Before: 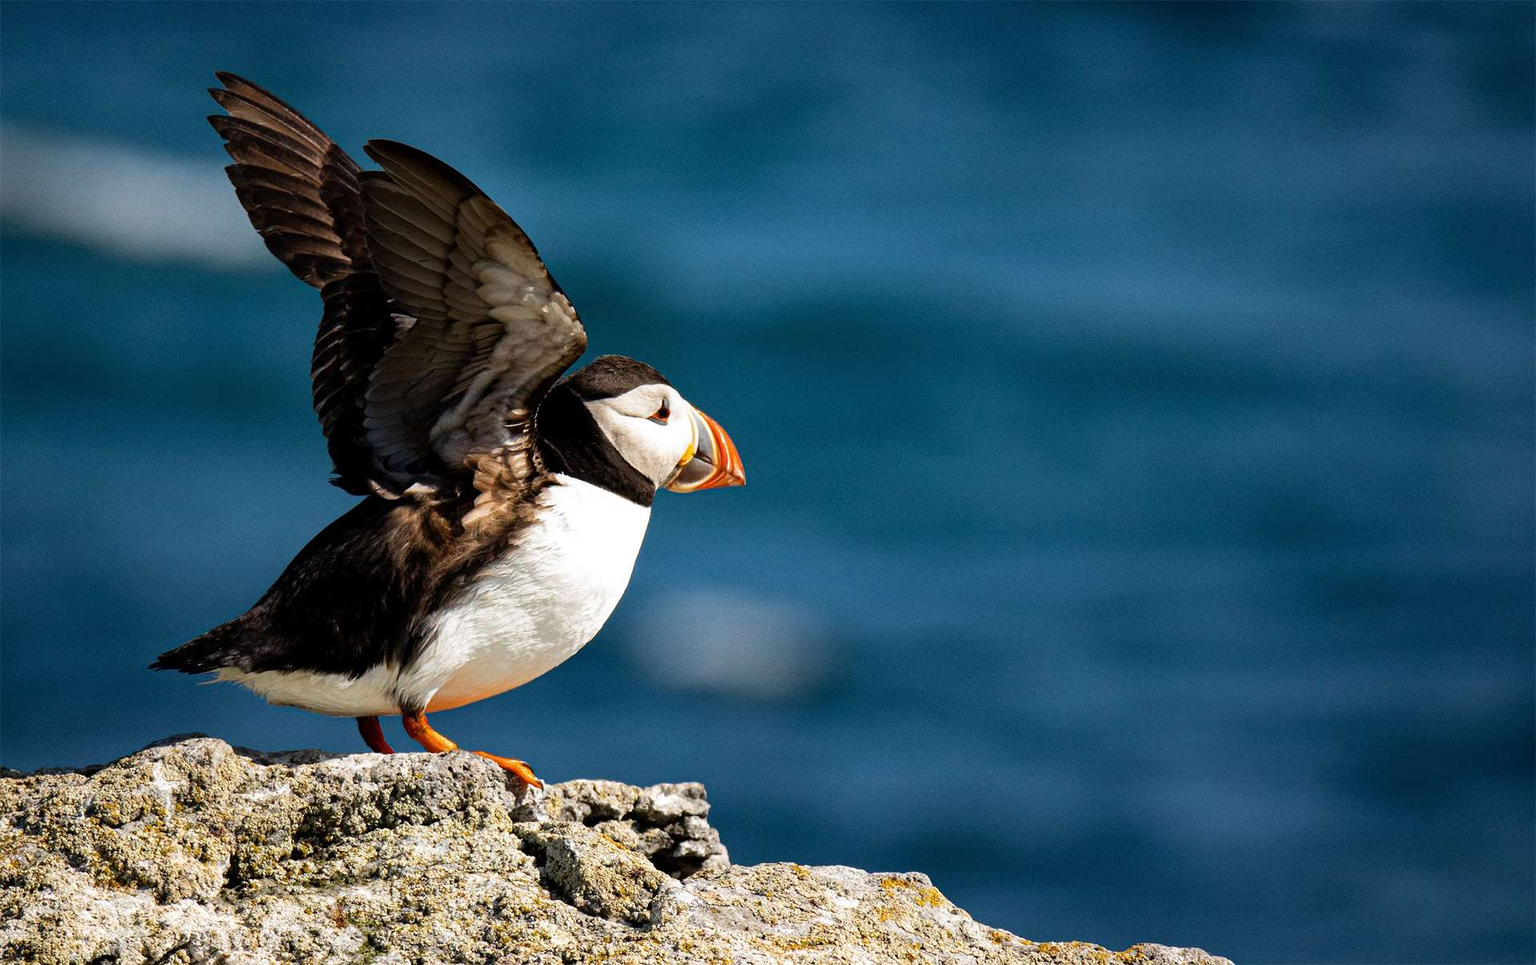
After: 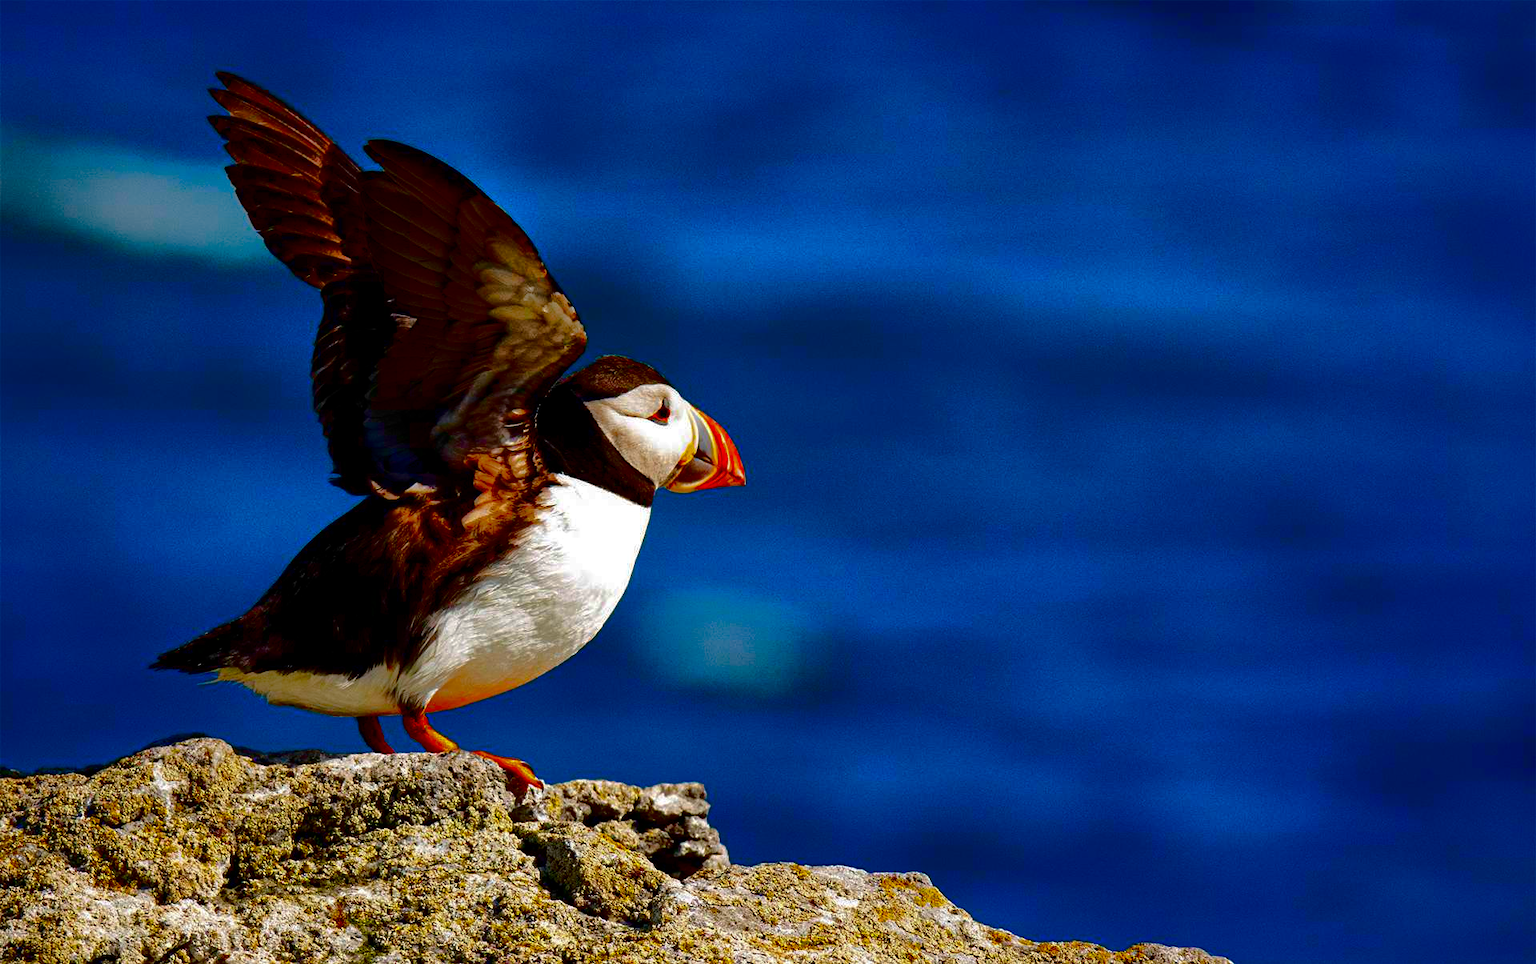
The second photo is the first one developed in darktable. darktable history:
color balance rgb: perceptual saturation grading › global saturation 25%, perceptual brilliance grading › mid-tones 10%, perceptual brilliance grading › shadows 15%, global vibrance 20%
shadows and highlights: on, module defaults
color balance: output saturation 110%
contrast brightness saturation: contrast 0.09, brightness -0.59, saturation 0.17
